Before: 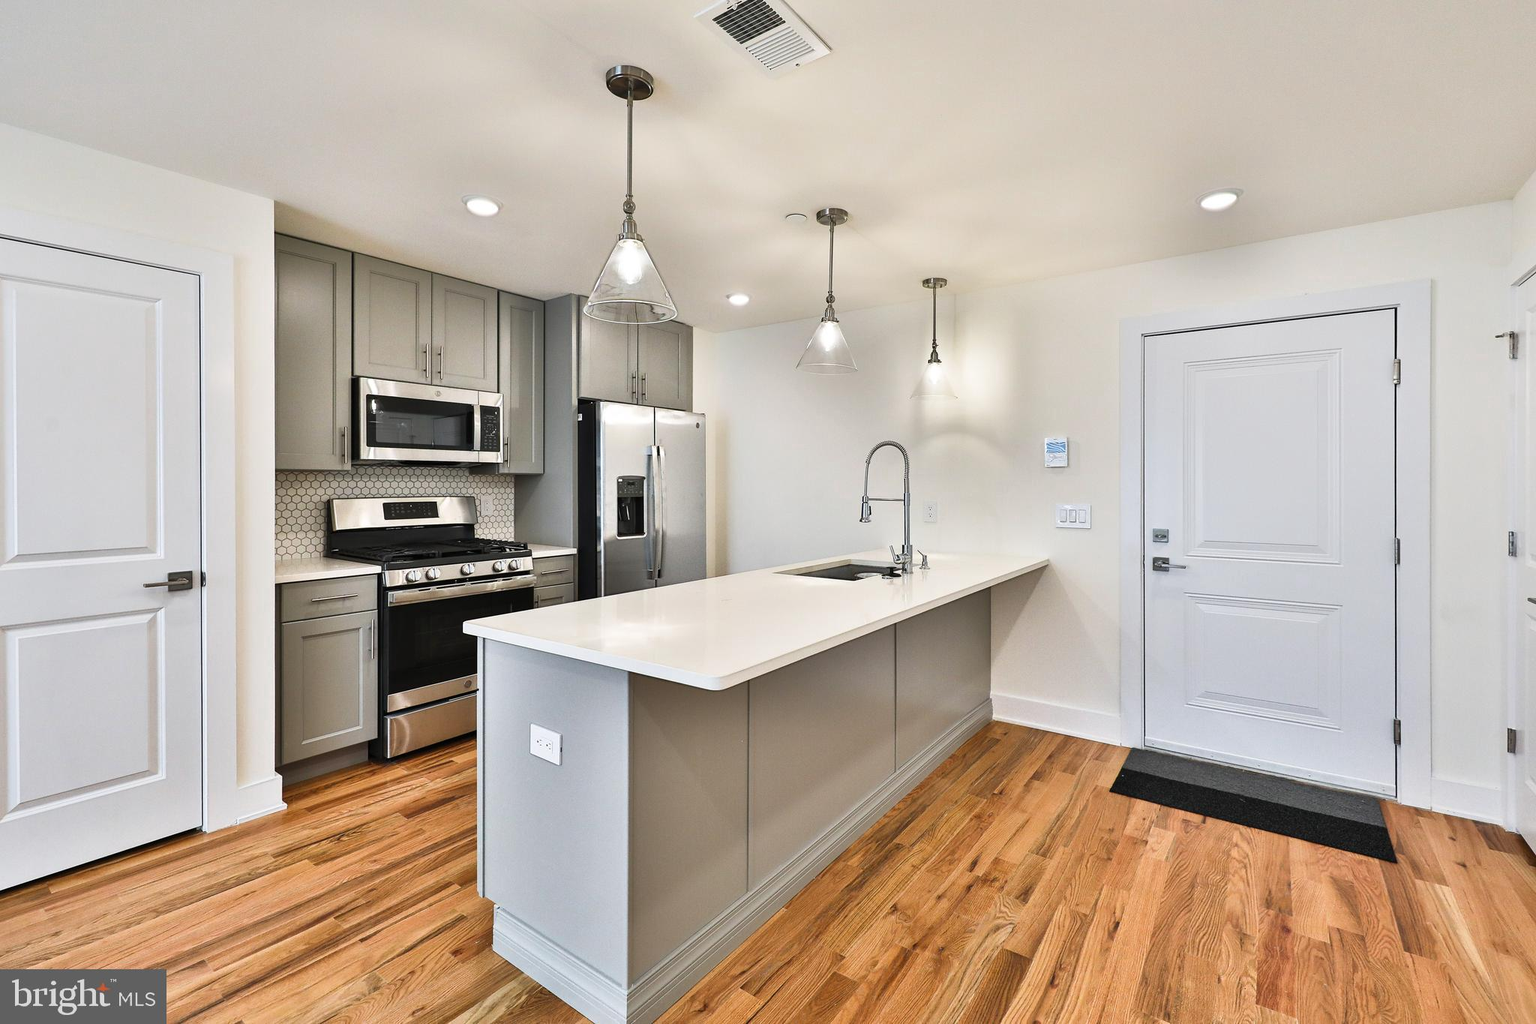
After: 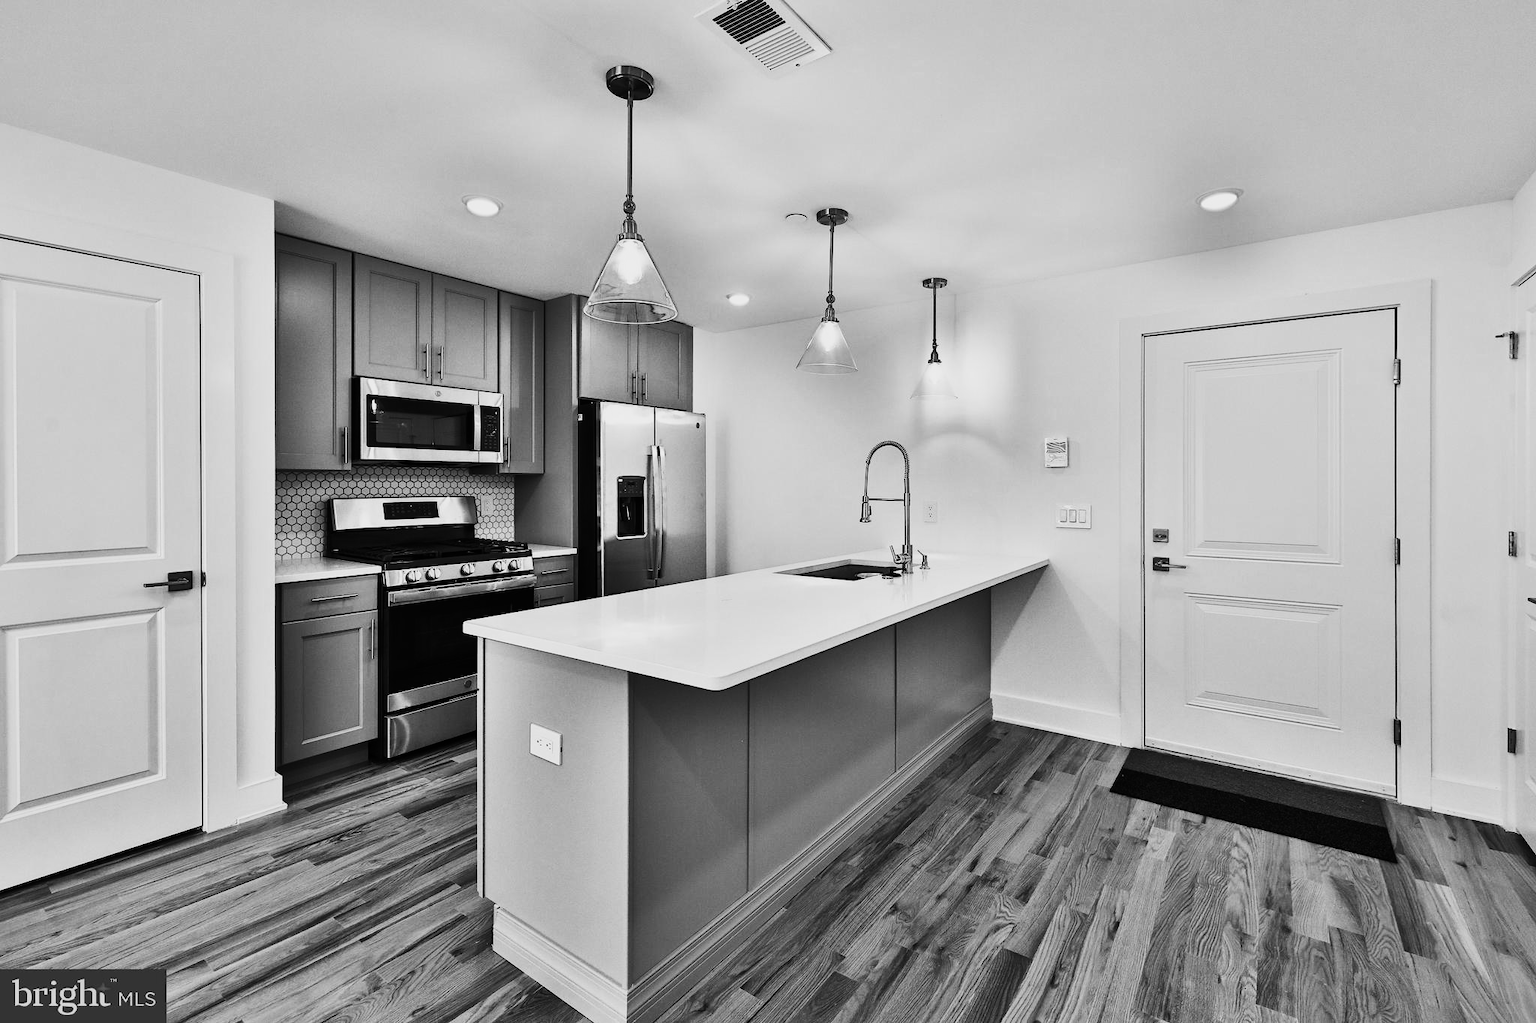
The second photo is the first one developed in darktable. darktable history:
exposure: black level correction 0, exposure -0.766 EV, compensate highlight preservation false
monochrome: a -4.13, b 5.16, size 1
contrast brightness saturation: contrast 0.4, brightness 0.05, saturation 0.25
